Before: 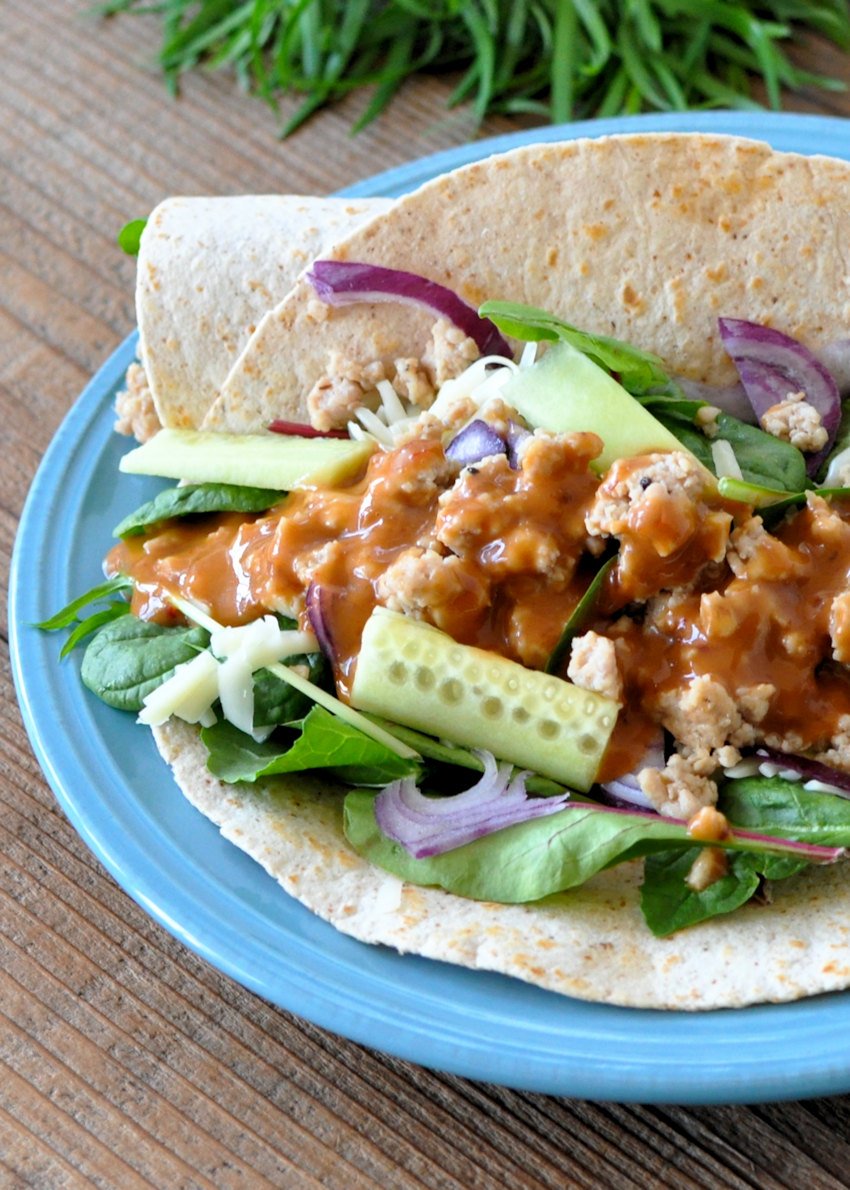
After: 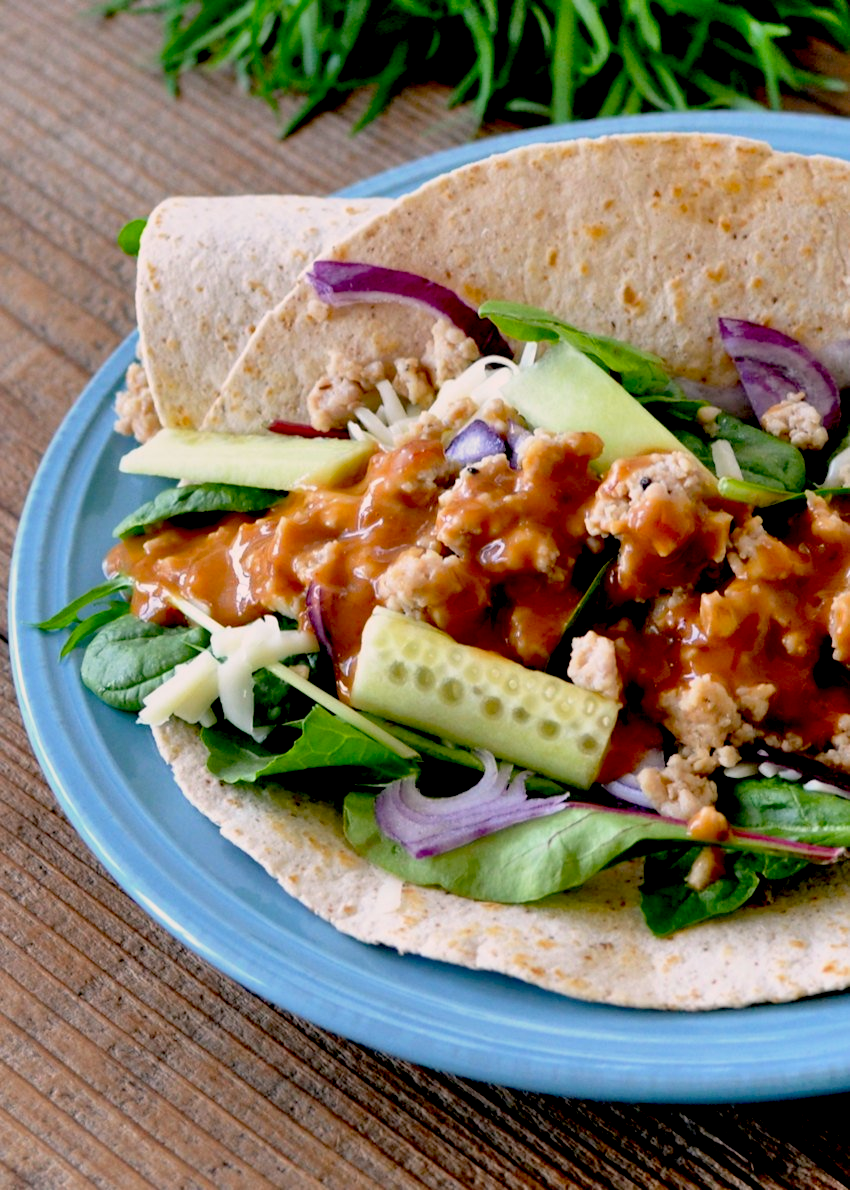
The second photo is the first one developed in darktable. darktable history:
shadows and highlights: radius 133.83, soften with gaussian
color correction: highlights a* 7.34, highlights b* 4.37
exposure: black level correction 0.046, exposure -0.228 EV, compensate highlight preservation false
